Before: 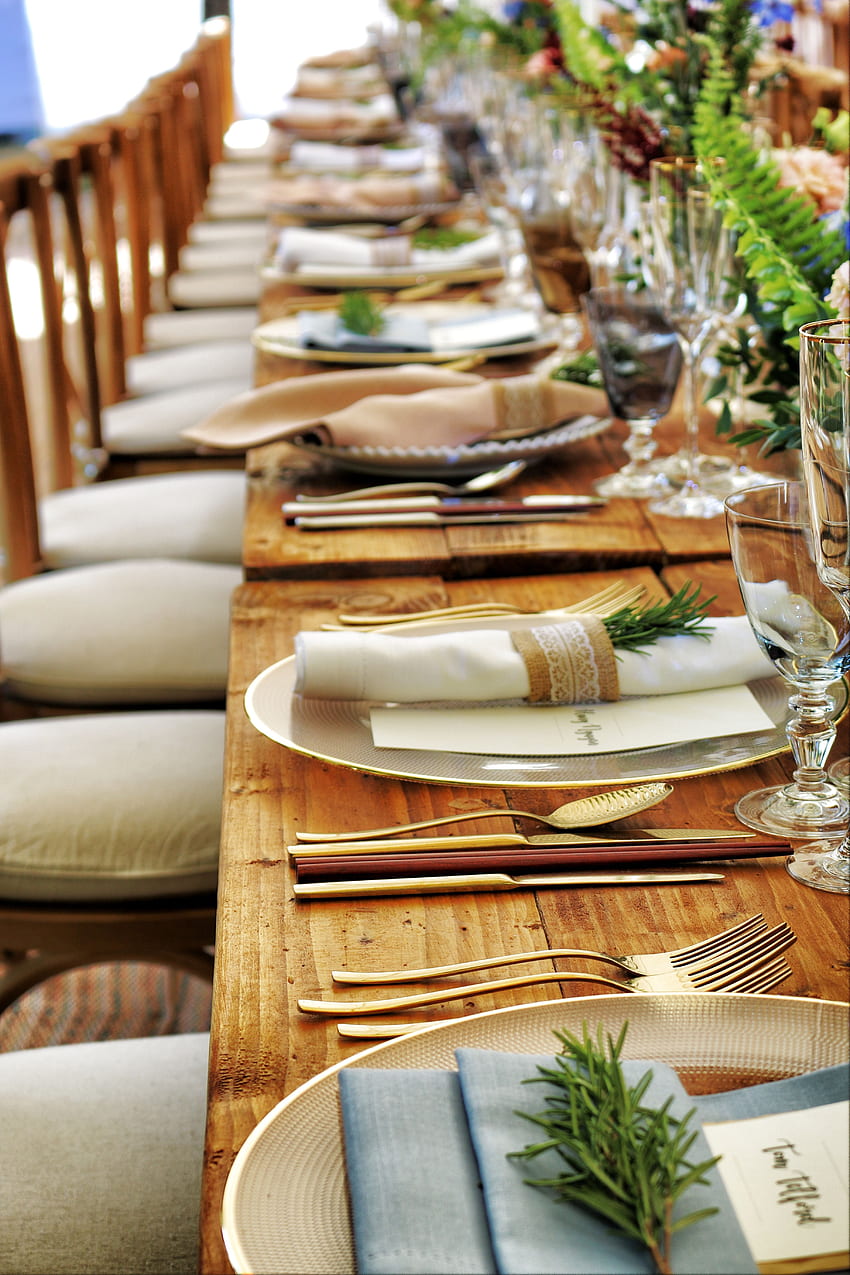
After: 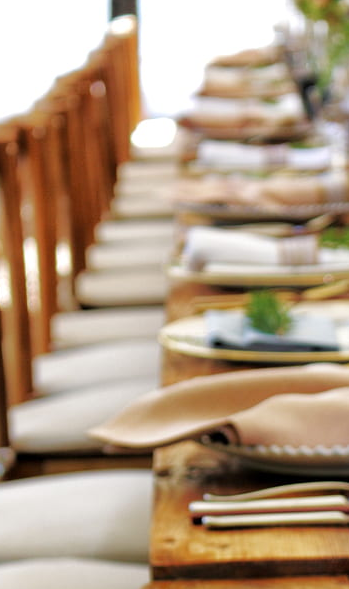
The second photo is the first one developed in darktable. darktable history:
crop and rotate: left 11.02%, top 0.095%, right 47.858%, bottom 53.676%
